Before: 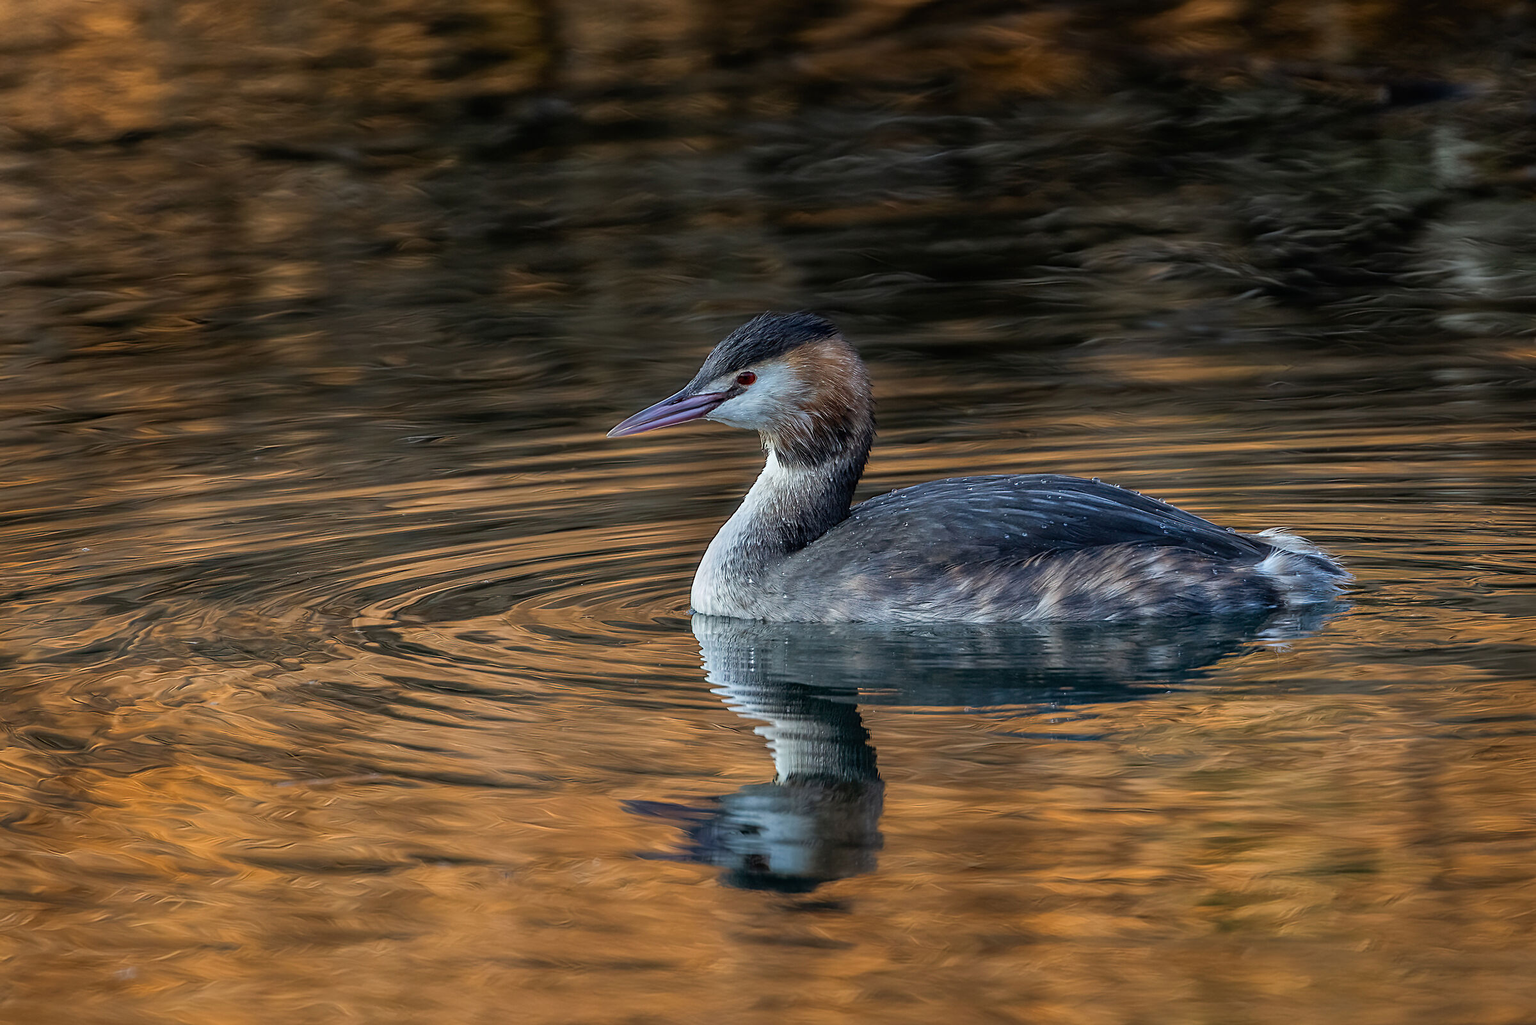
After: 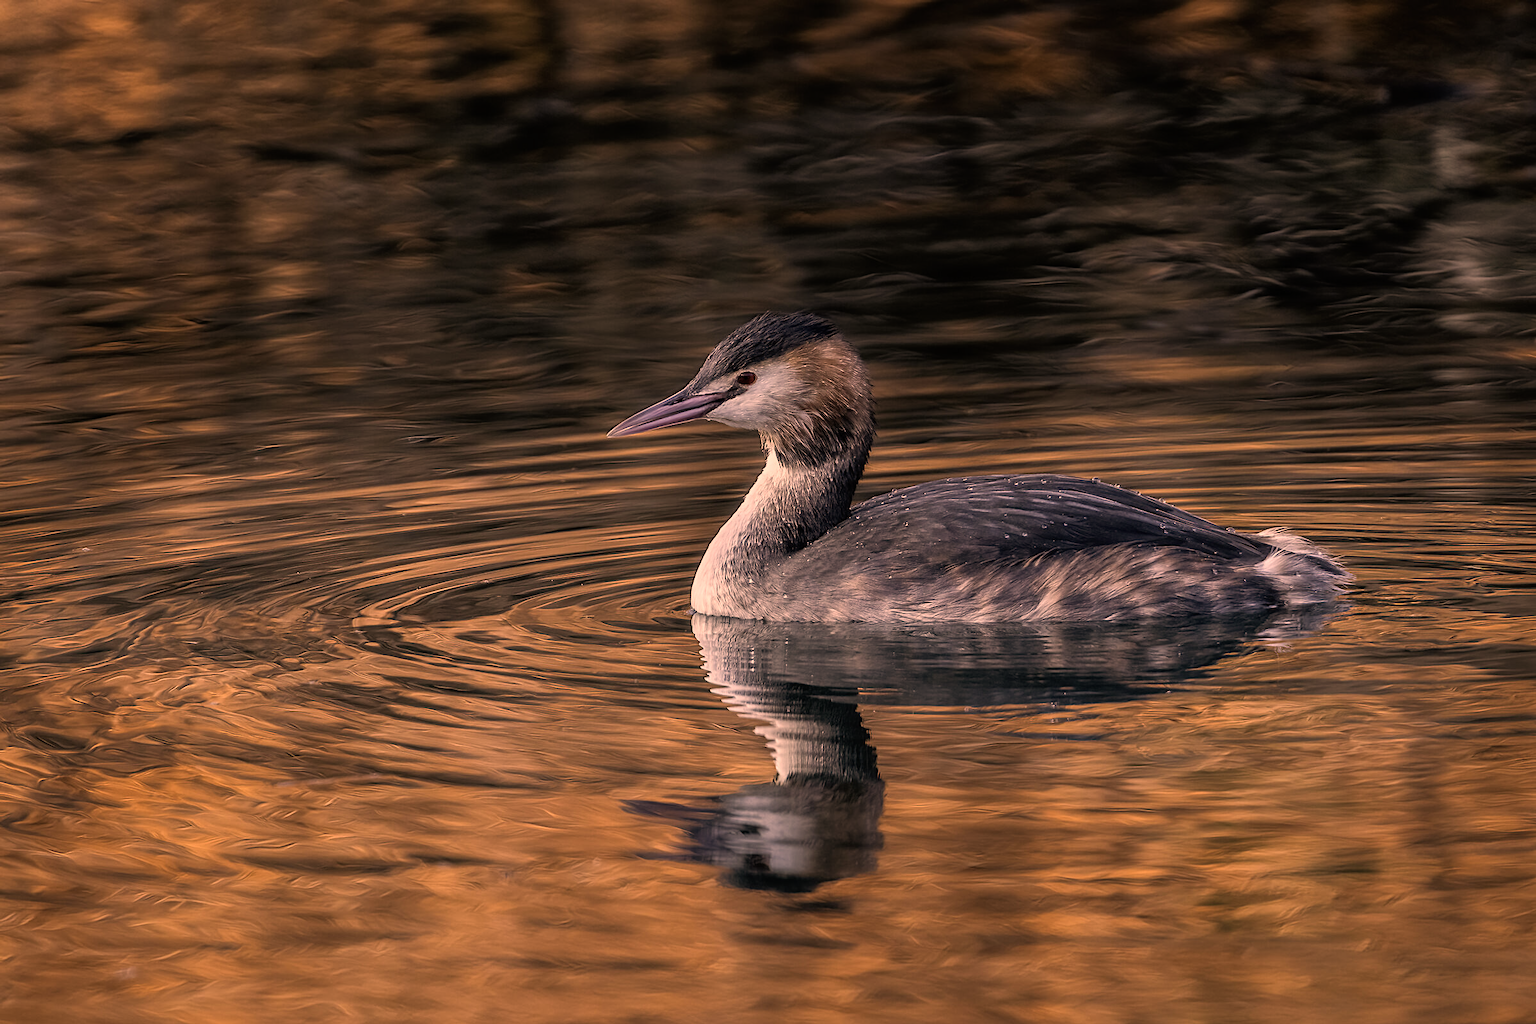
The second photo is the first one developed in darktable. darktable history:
contrast brightness saturation: saturation -0.05
color correction: highlights a* 40, highlights b* 40, saturation 0.69
rgb curve: curves: ch0 [(0, 0) (0.078, 0.051) (0.929, 0.956) (1, 1)], compensate middle gray true
